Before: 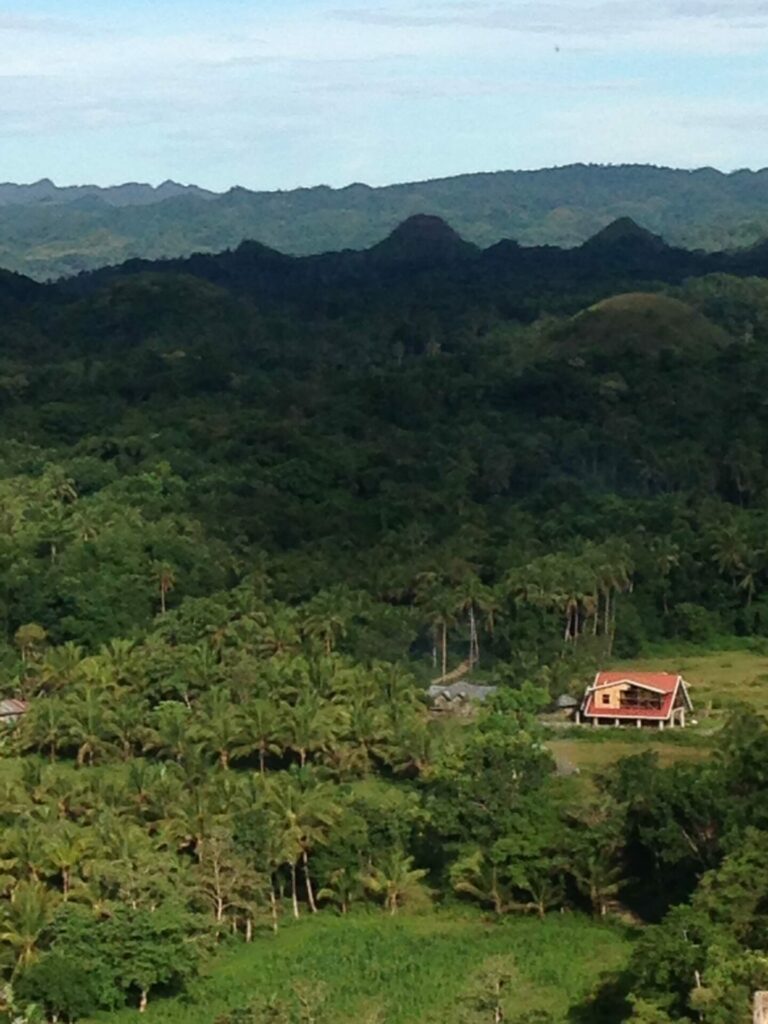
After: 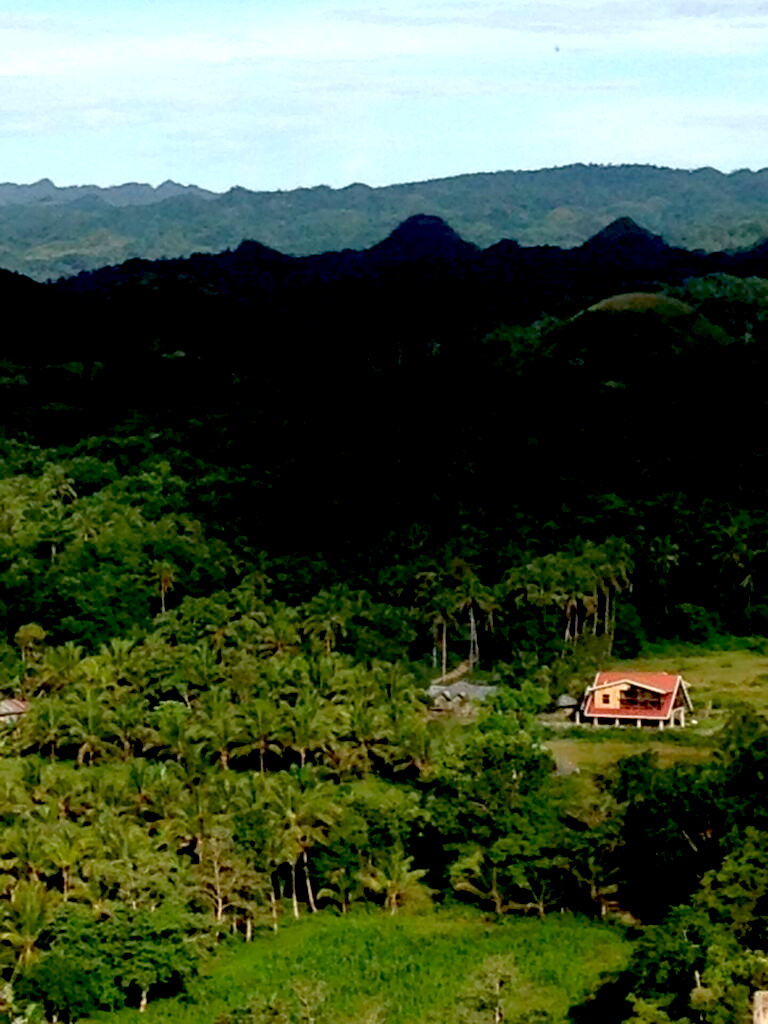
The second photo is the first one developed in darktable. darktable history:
exposure: black level correction 0.032, exposure 0.328 EV, compensate highlight preservation false
